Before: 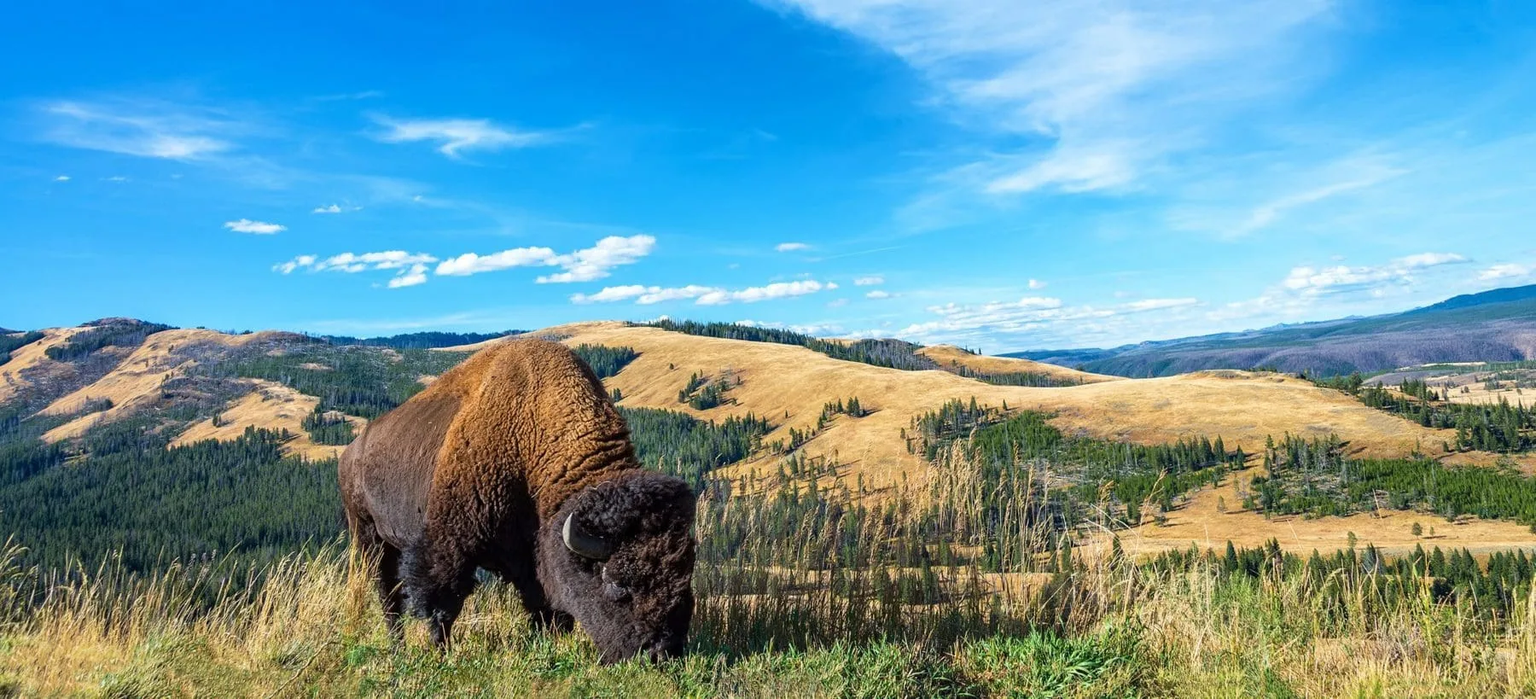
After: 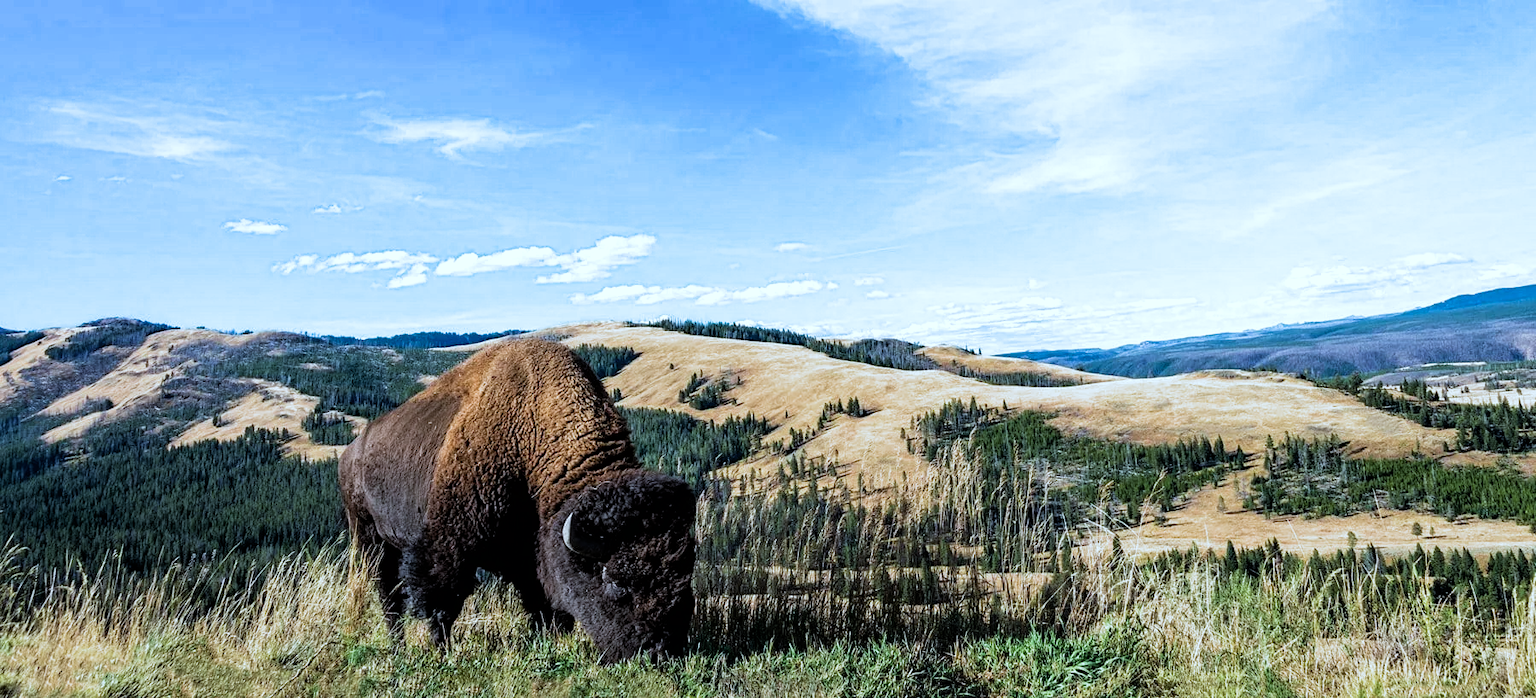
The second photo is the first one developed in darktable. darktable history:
exposure: black level correction 0.001, exposure -0.125 EV, compensate exposure bias true, compensate highlight preservation false
color correction: highlights a* -4.18, highlights b* -10.81
white balance: red 0.967, blue 1.049
filmic rgb: black relative exposure -8.2 EV, white relative exposure 2.2 EV, threshold 3 EV, hardness 7.11, latitude 75%, contrast 1.325, highlights saturation mix -2%, shadows ↔ highlights balance 30%, preserve chrominance RGB euclidean norm, color science v5 (2021), contrast in shadows safe, contrast in highlights safe, enable highlight reconstruction true
